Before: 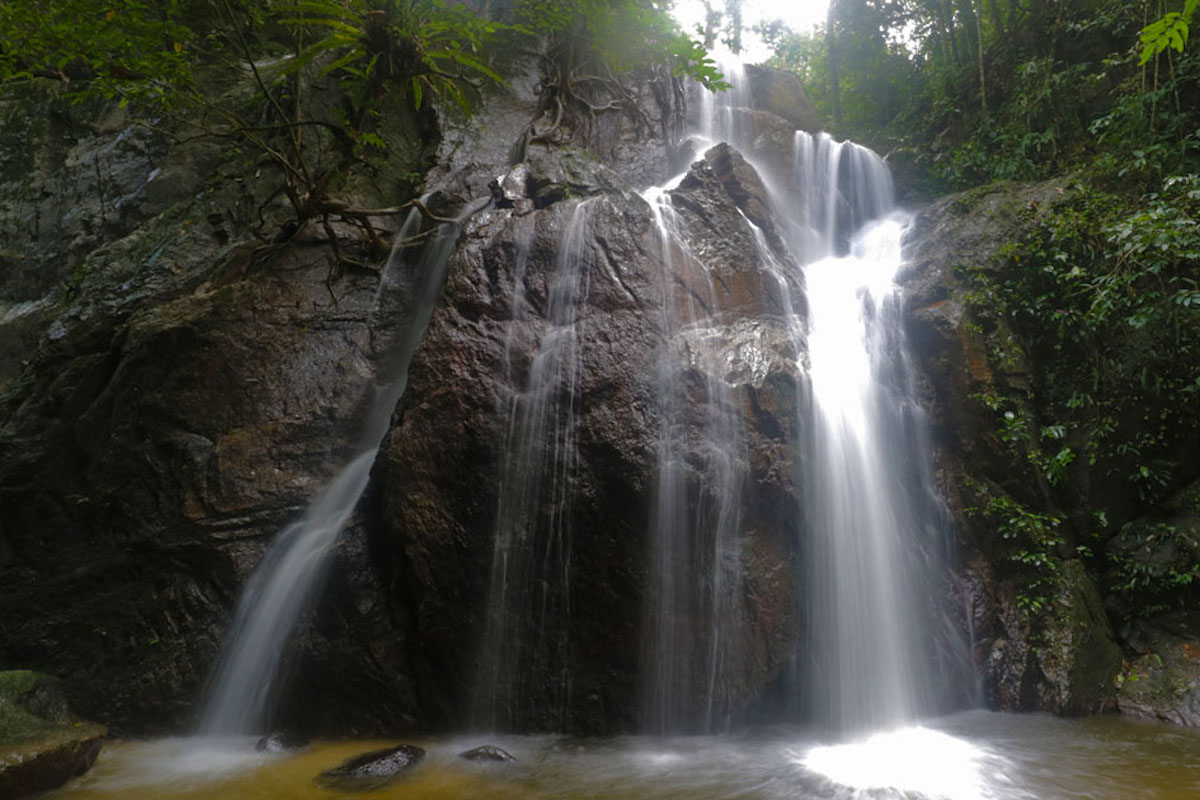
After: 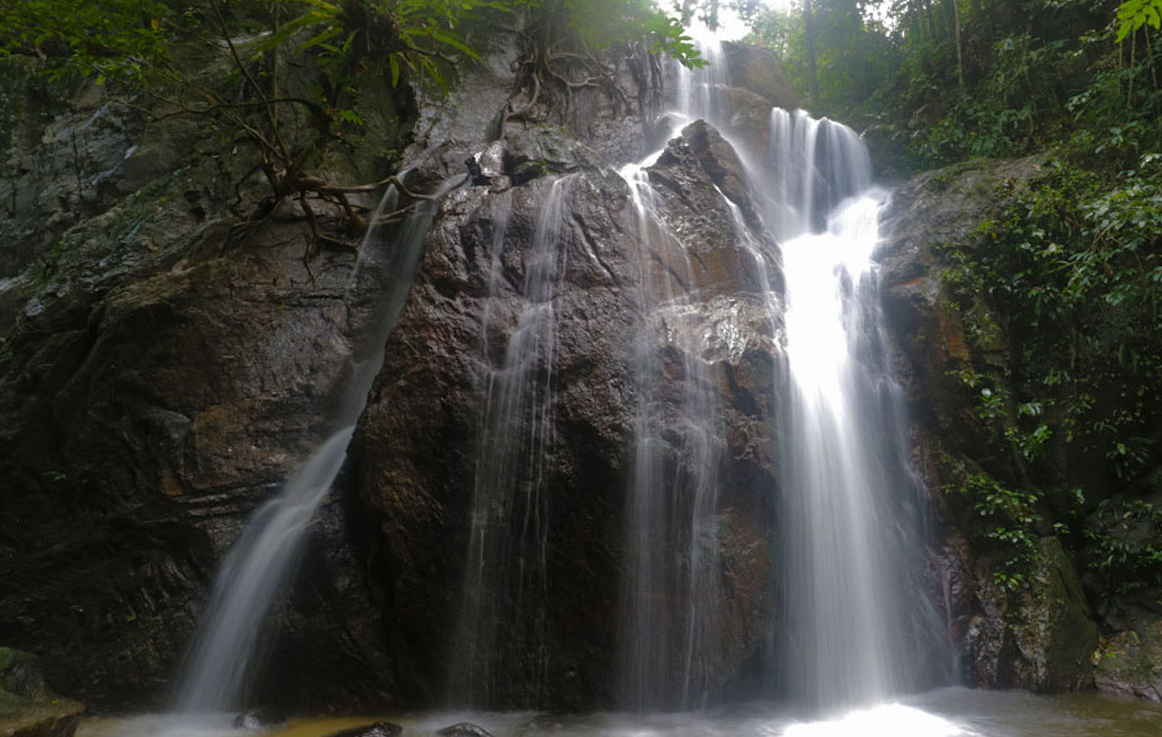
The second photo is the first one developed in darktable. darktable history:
crop: left 1.977%, top 2.897%, right 1.154%, bottom 4.923%
